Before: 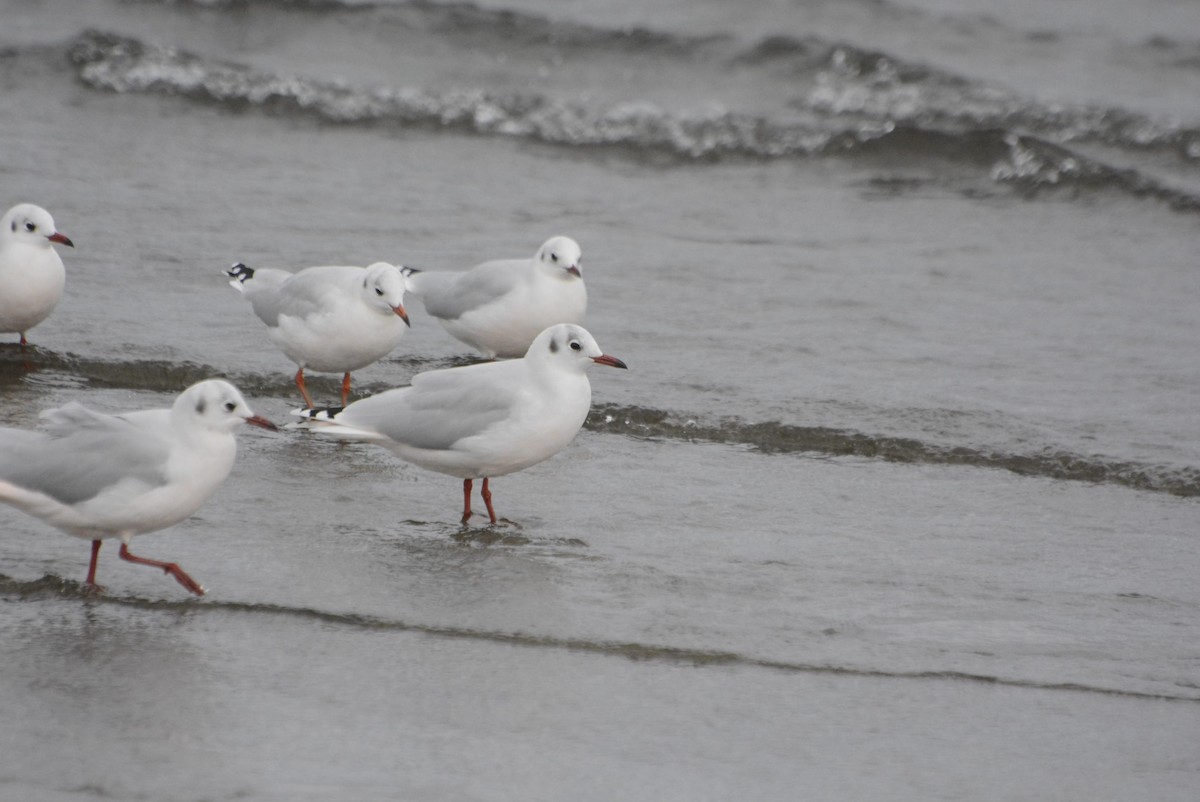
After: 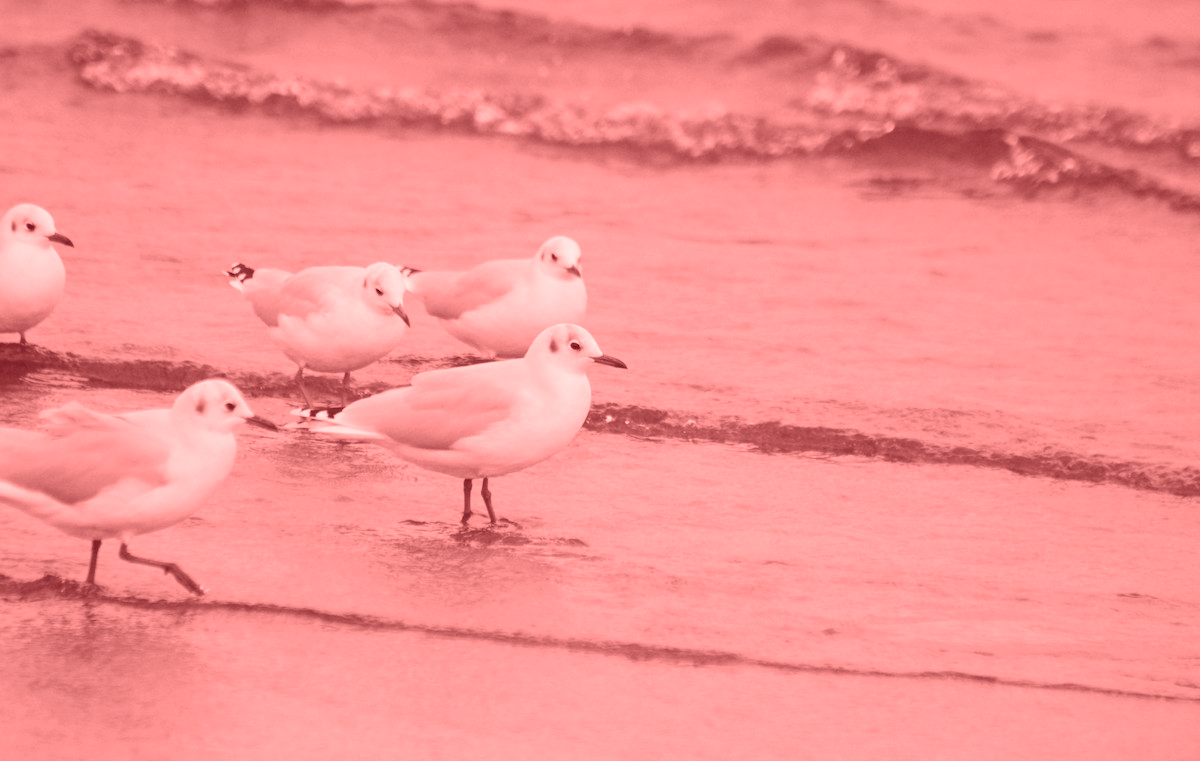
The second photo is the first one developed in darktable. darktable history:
colorize: saturation 60%, source mix 100%
crop and rotate: top 0%, bottom 5.097%
